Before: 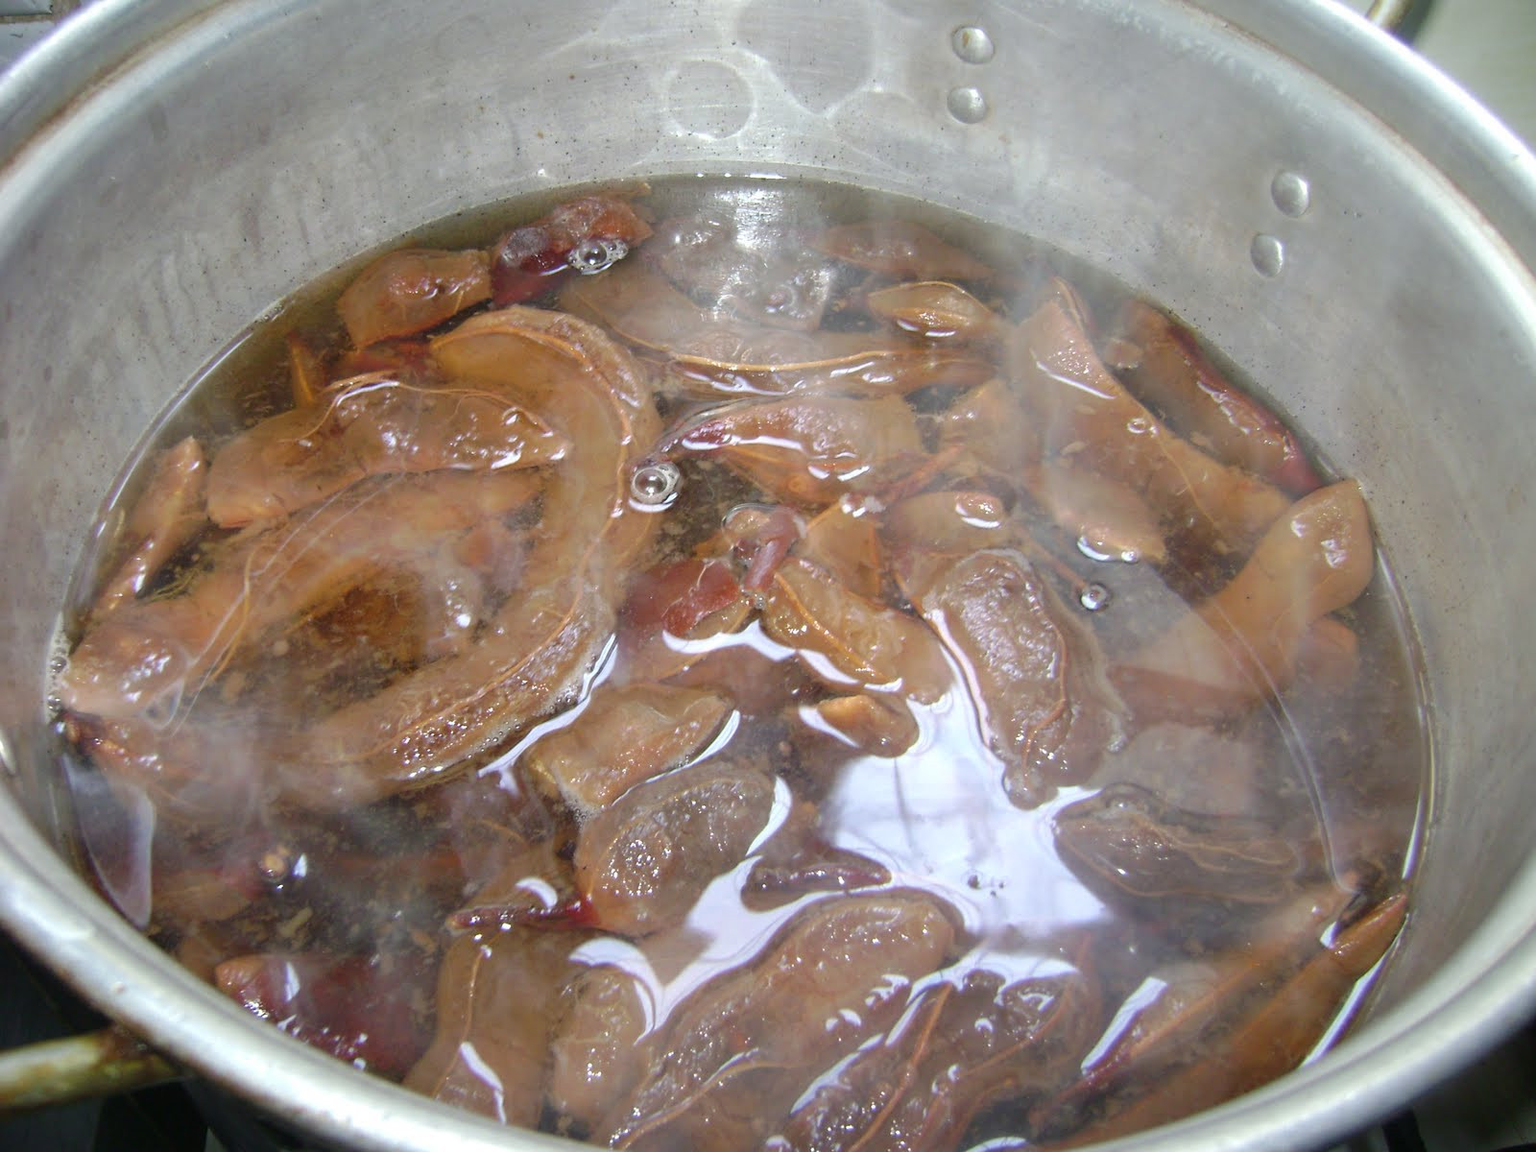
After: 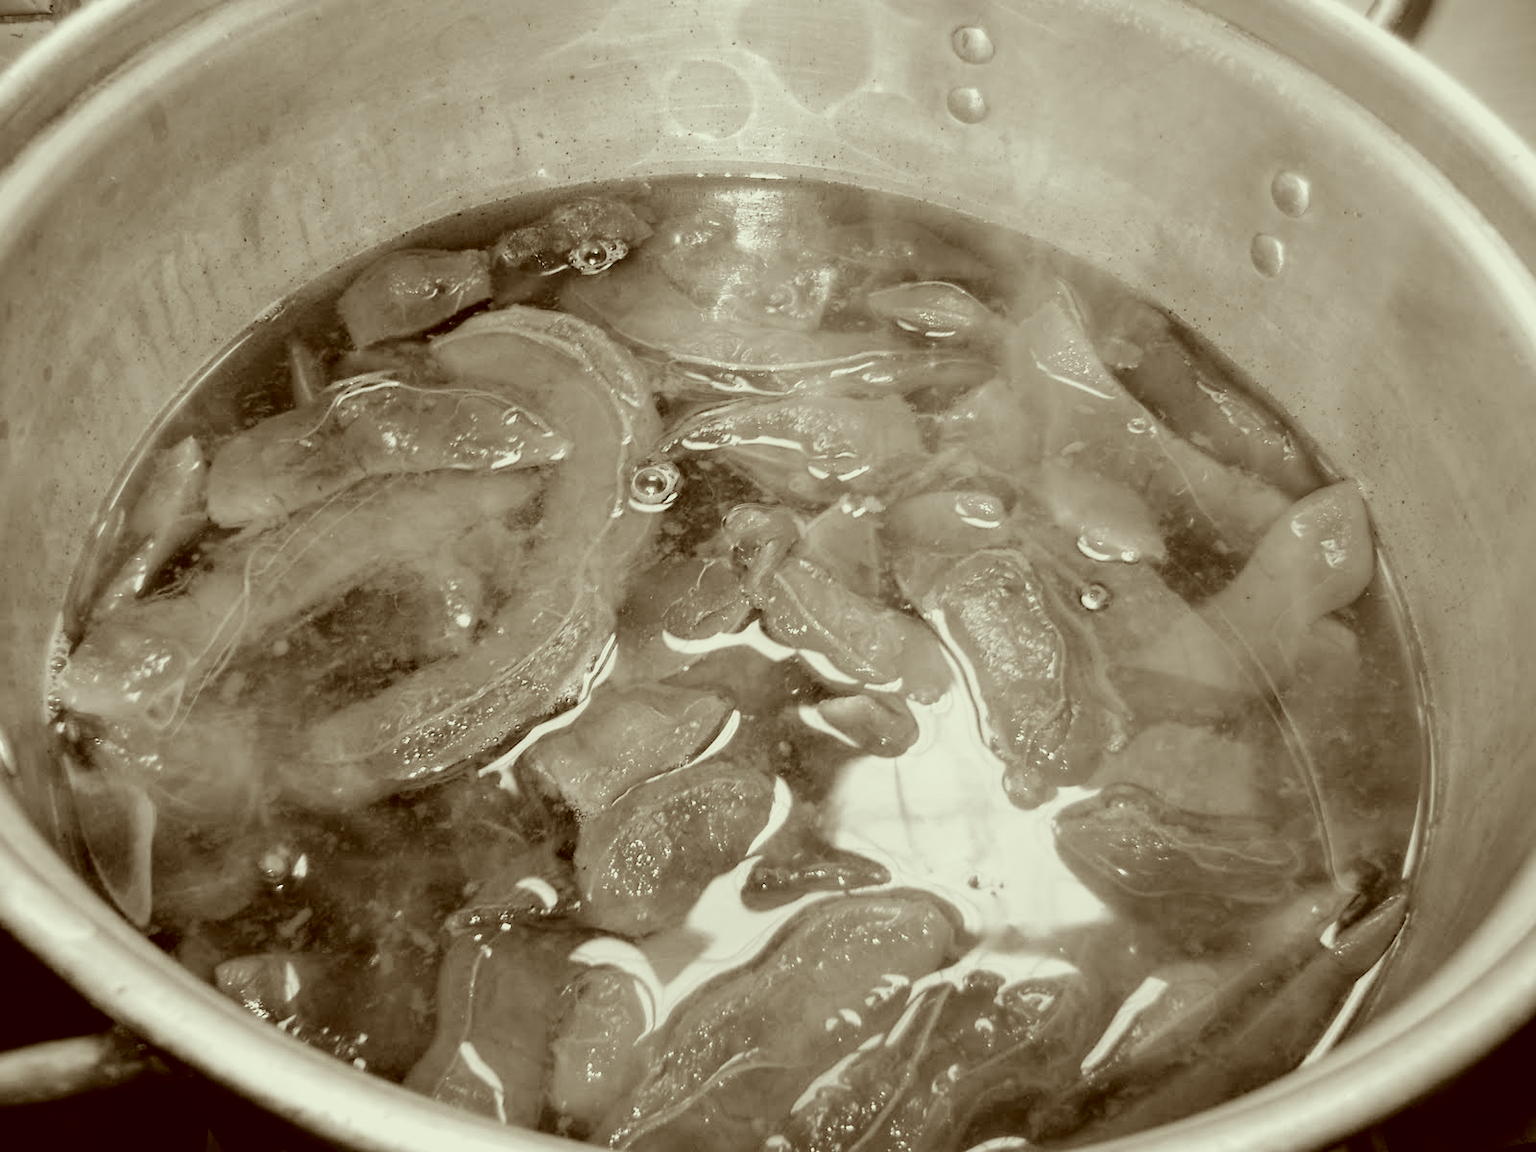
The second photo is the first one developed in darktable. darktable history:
color correction: highlights a* -6, highlights b* 9.52, shadows a* 10.66, shadows b* 23.9
filmic rgb: black relative exposure -5.09 EV, white relative exposure 3.52 EV, threshold 2.97 EV, hardness 3.17, contrast 1.297, highlights saturation mix -49.06%, color science v4 (2020), enable highlight reconstruction true
